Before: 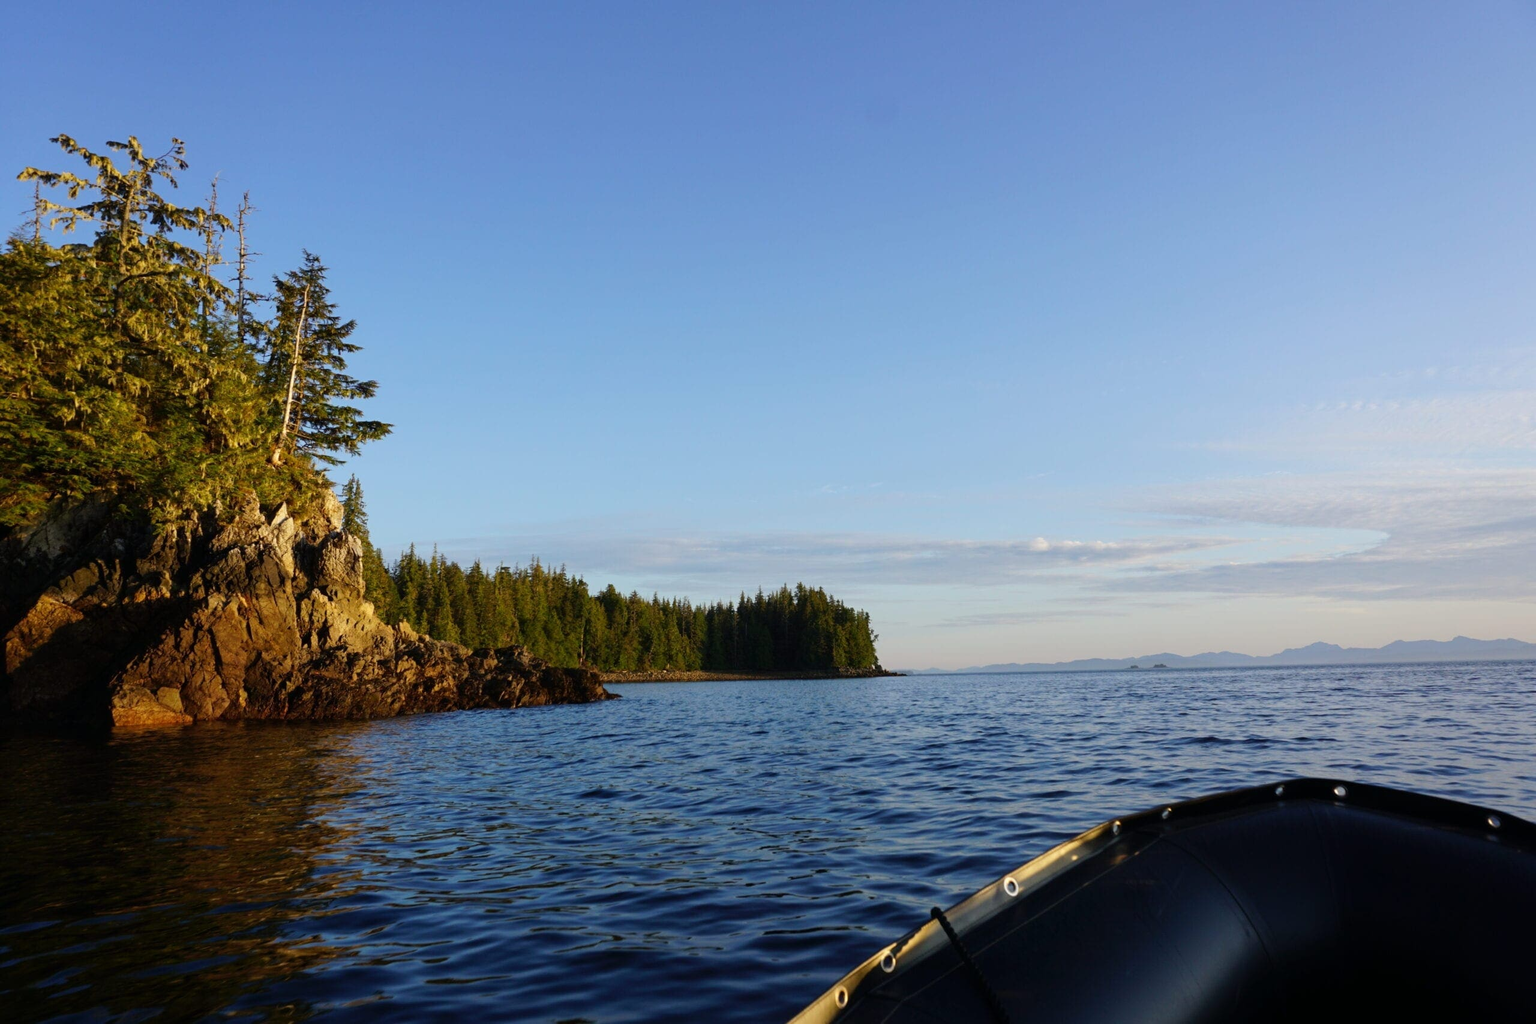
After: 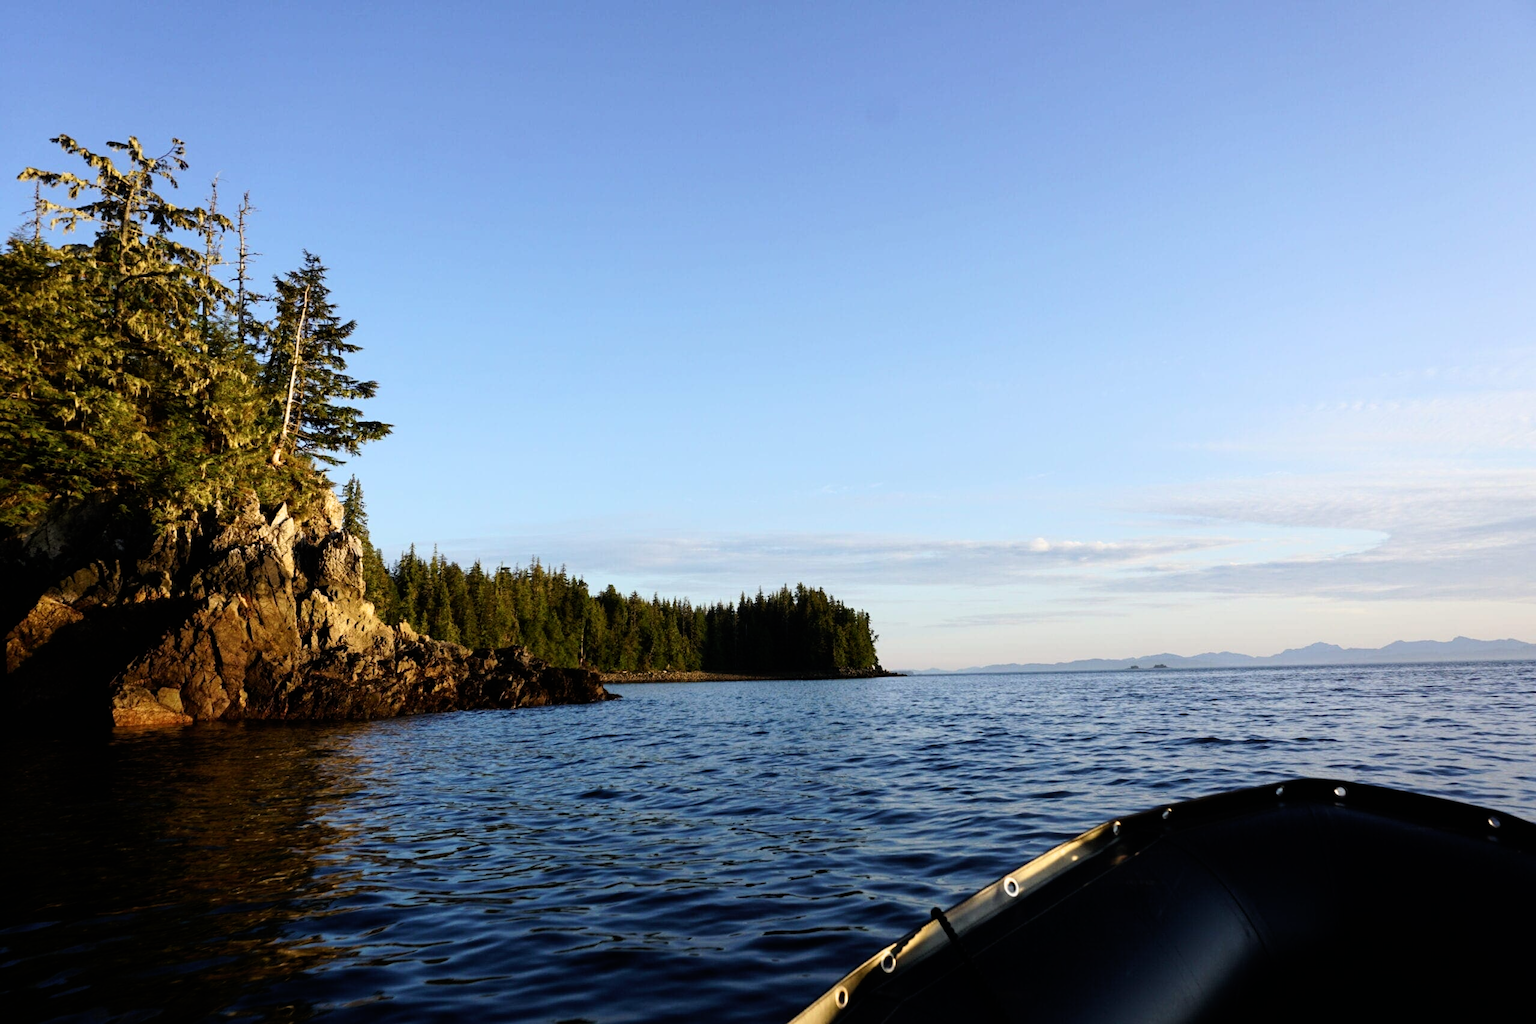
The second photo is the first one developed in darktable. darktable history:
contrast brightness saturation: contrast 0.15, brightness 0.05
filmic rgb: white relative exposure 2.45 EV, hardness 6.33
